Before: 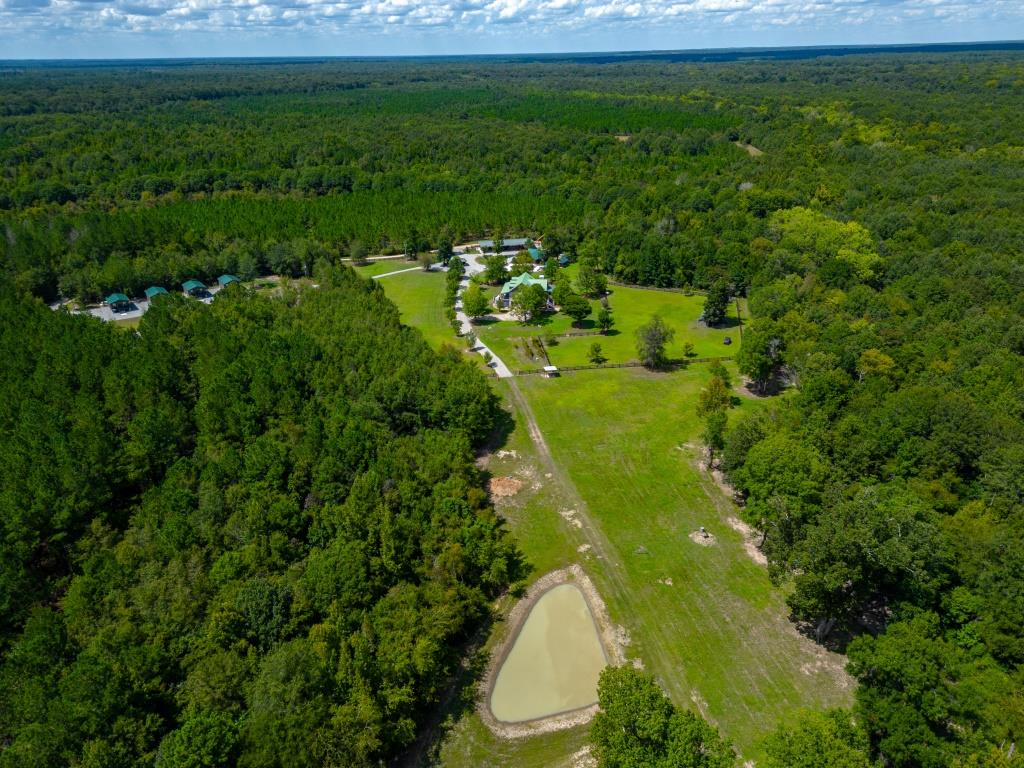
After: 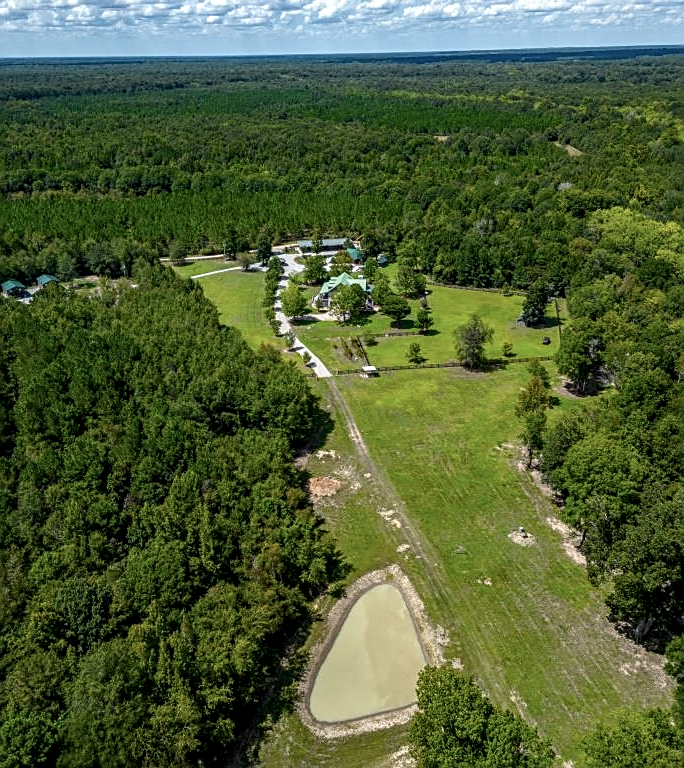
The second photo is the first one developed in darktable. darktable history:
white balance: emerald 1
crop and rotate: left 17.732%, right 15.423%
sharpen: on, module defaults
contrast brightness saturation: contrast 0.11, saturation -0.17
local contrast: detail 130%
